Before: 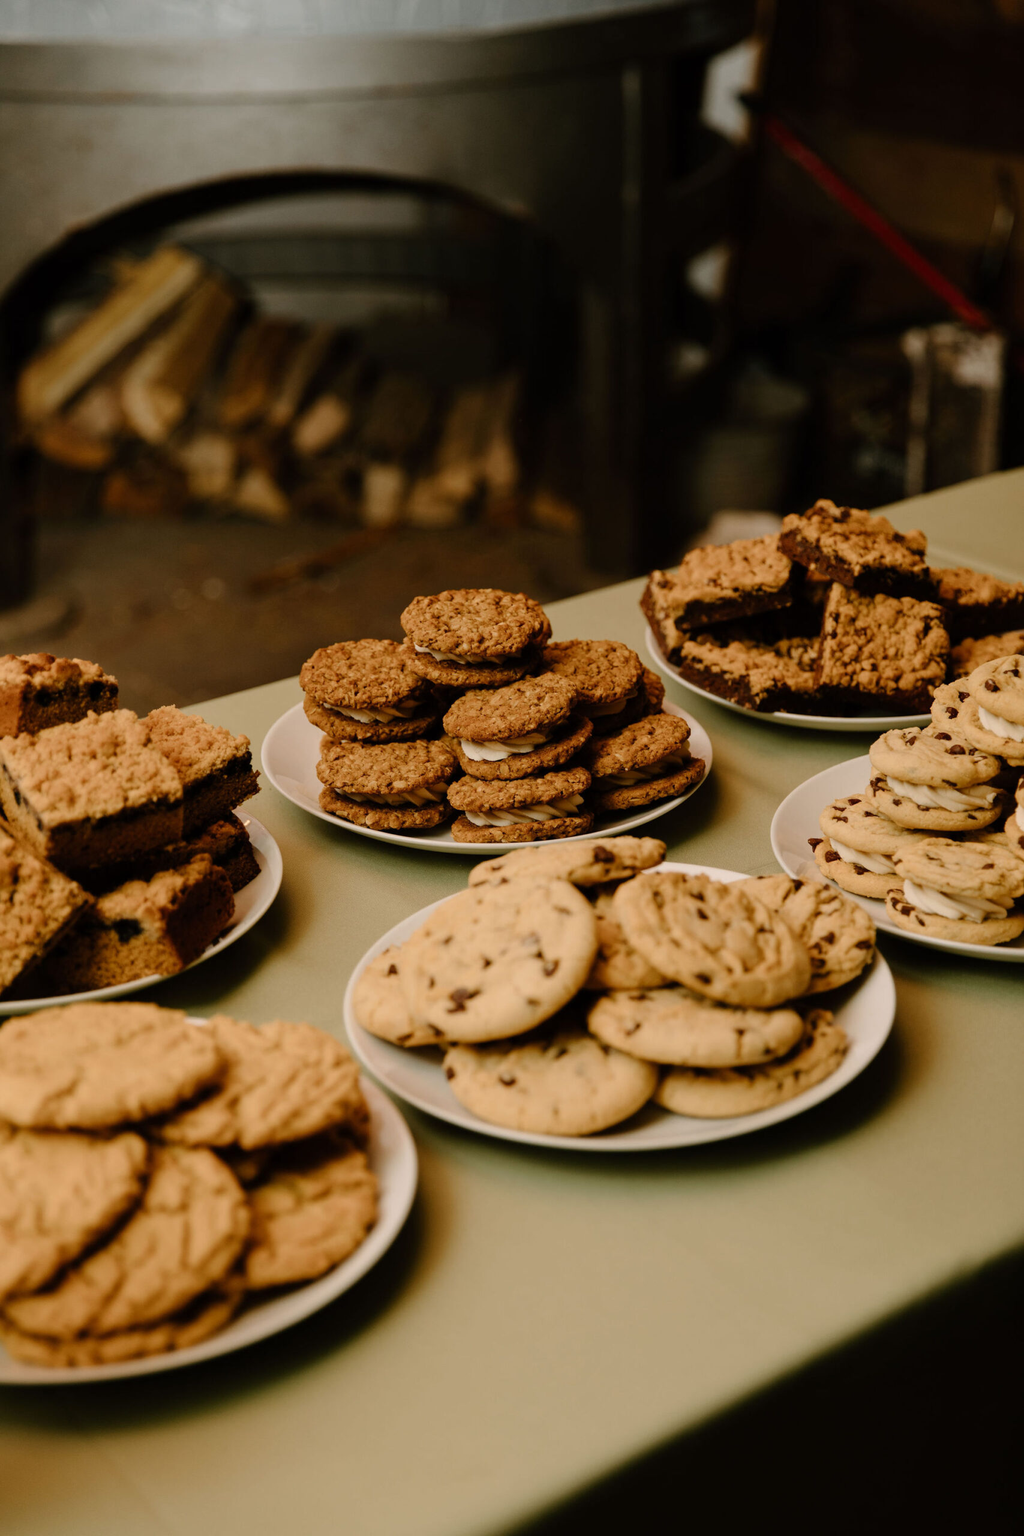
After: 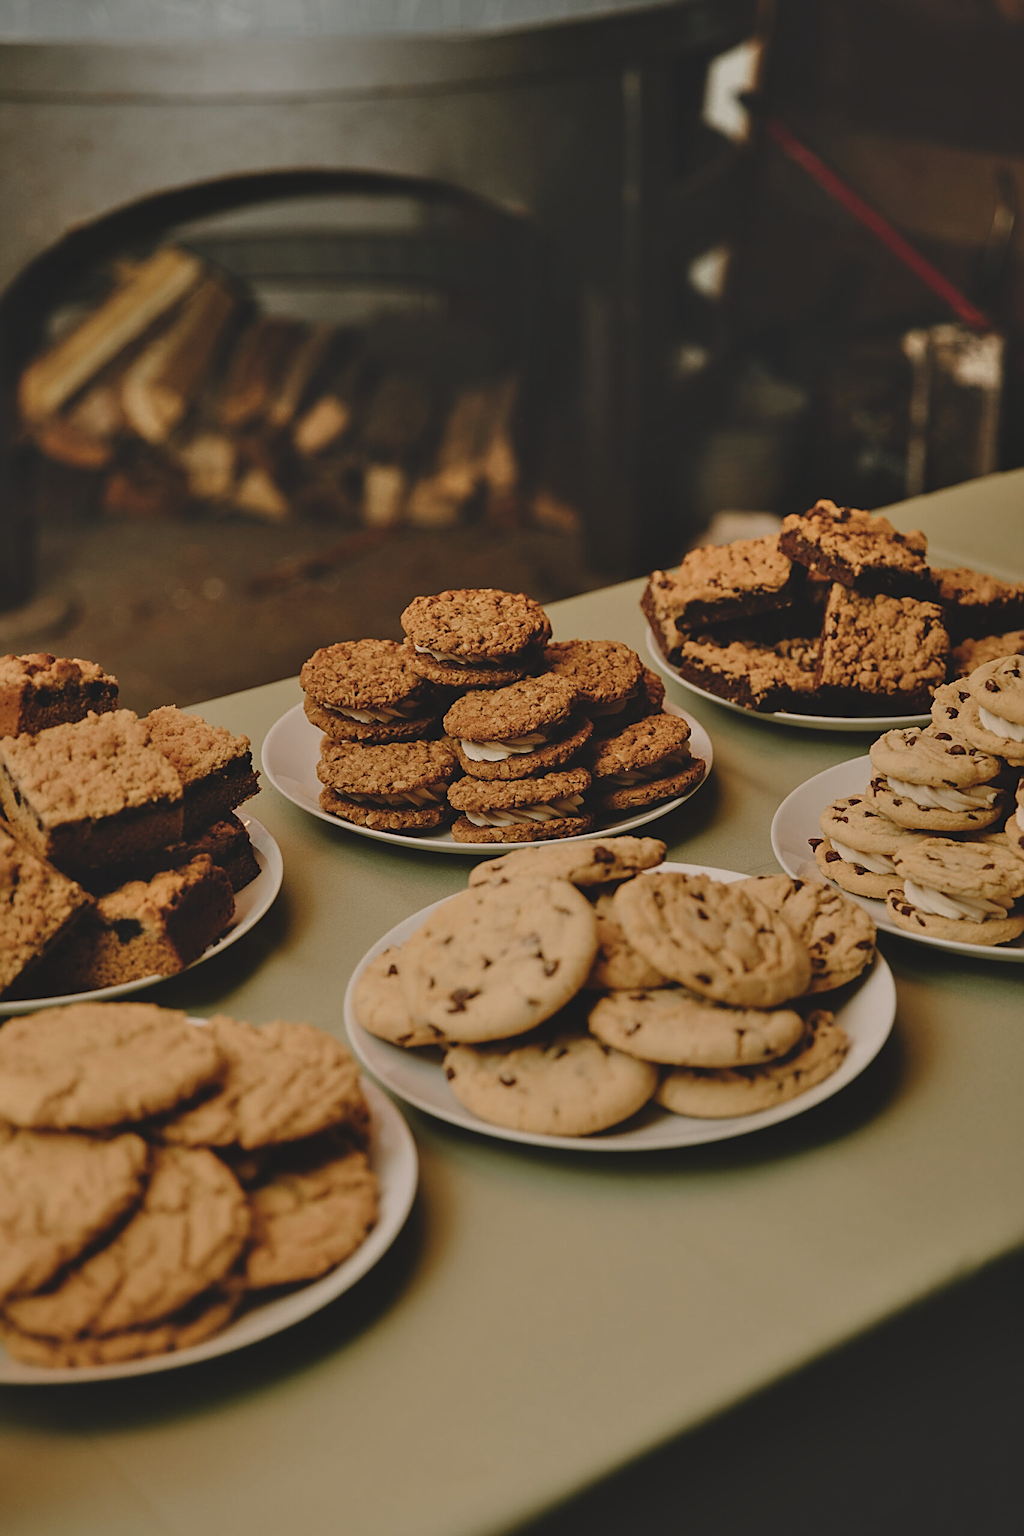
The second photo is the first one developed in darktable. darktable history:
exposure: black level correction -0.015, exposure -0.522 EV, compensate highlight preservation false
sharpen: radius 2.543, amount 0.637
shadows and highlights: soften with gaussian
